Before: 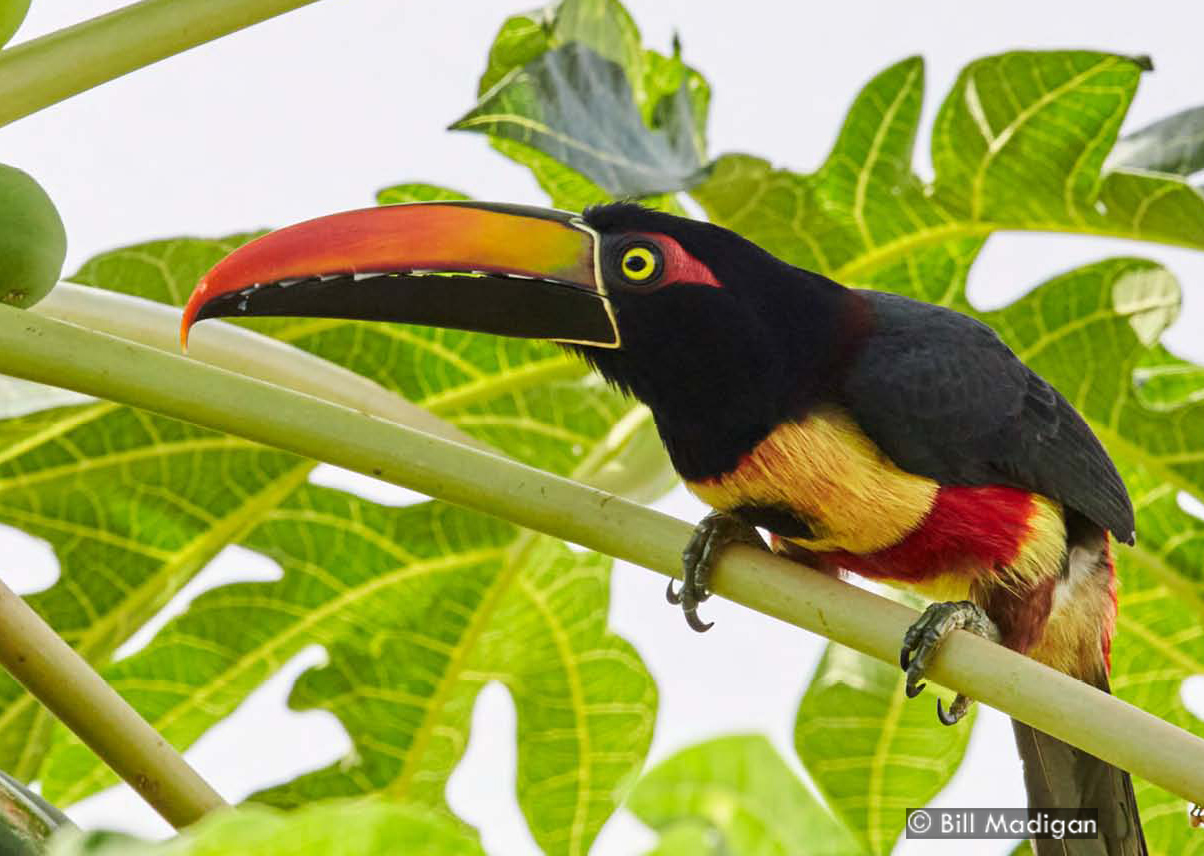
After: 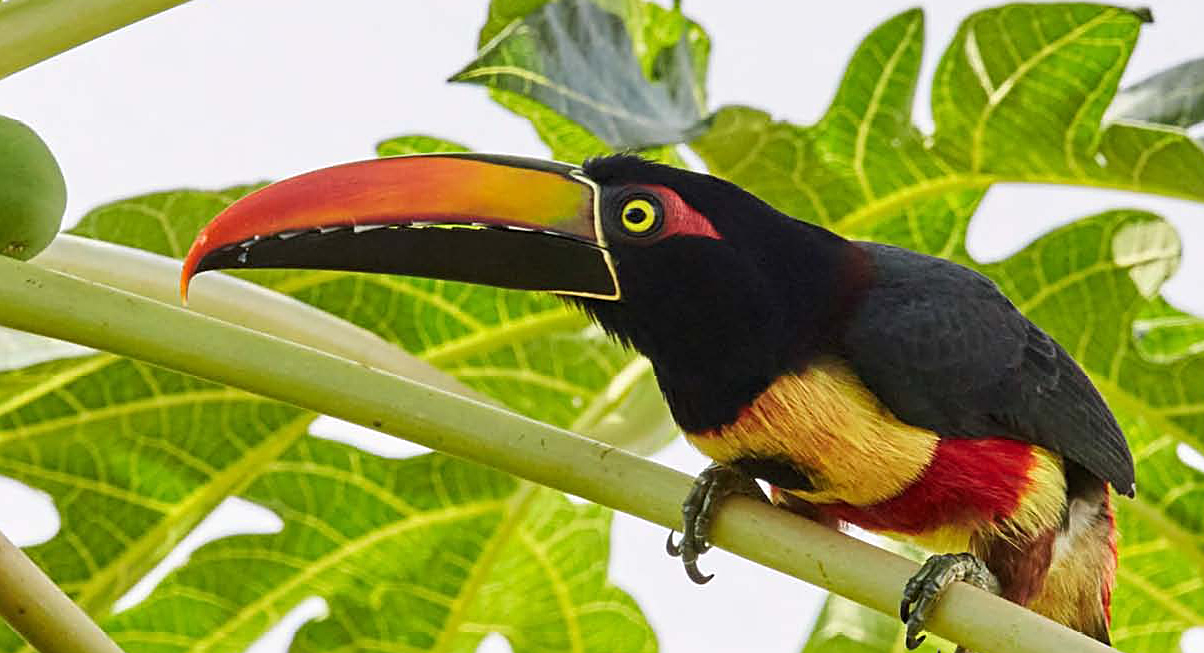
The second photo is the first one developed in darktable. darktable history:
sharpen: on, module defaults
crop: top 5.664%, bottom 18.007%
tone equalizer: on, module defaults
